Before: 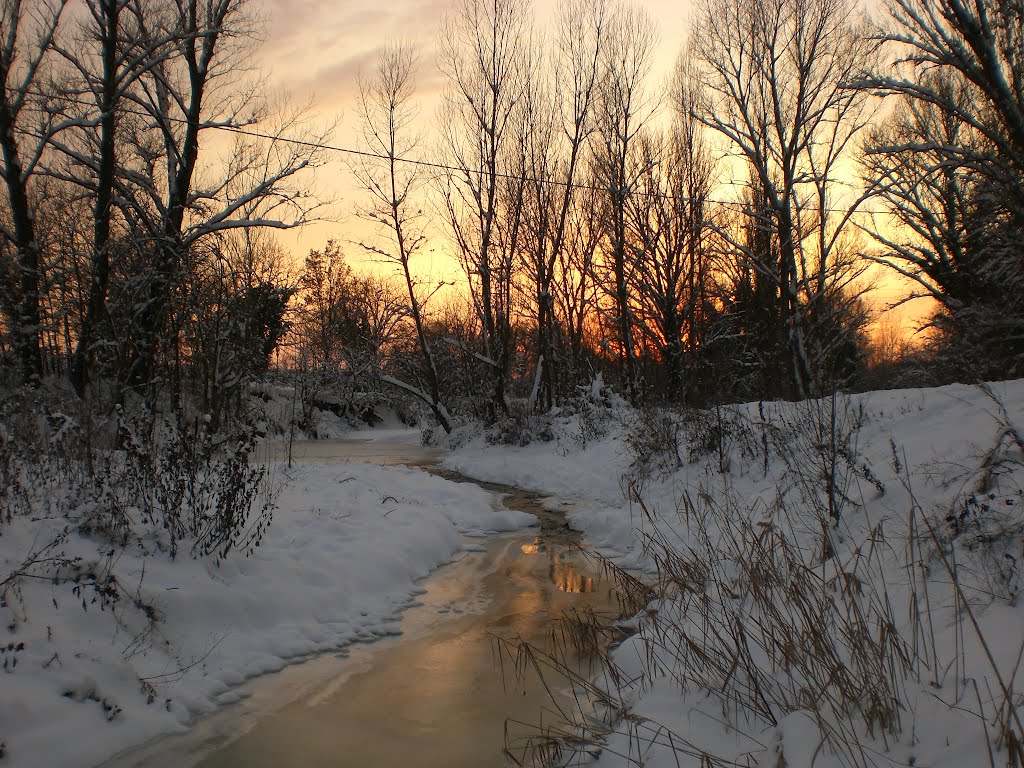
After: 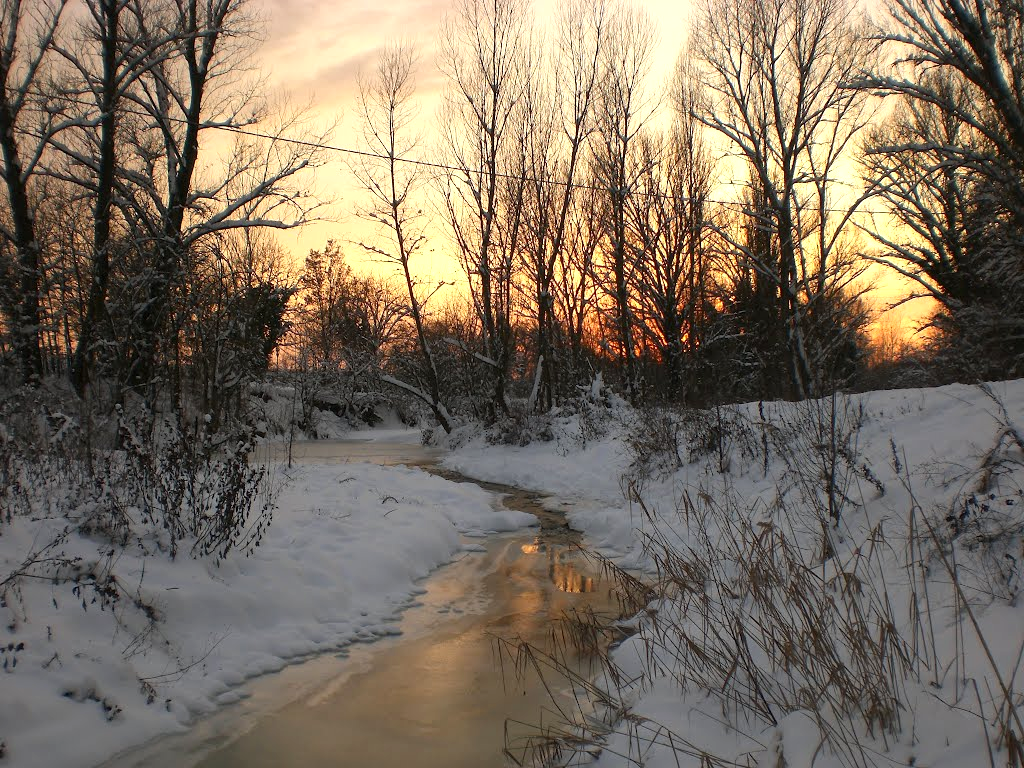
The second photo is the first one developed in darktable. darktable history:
exposure: exposure 0.372 EV, compensate exposure bias true, compensate highlight preservation false
